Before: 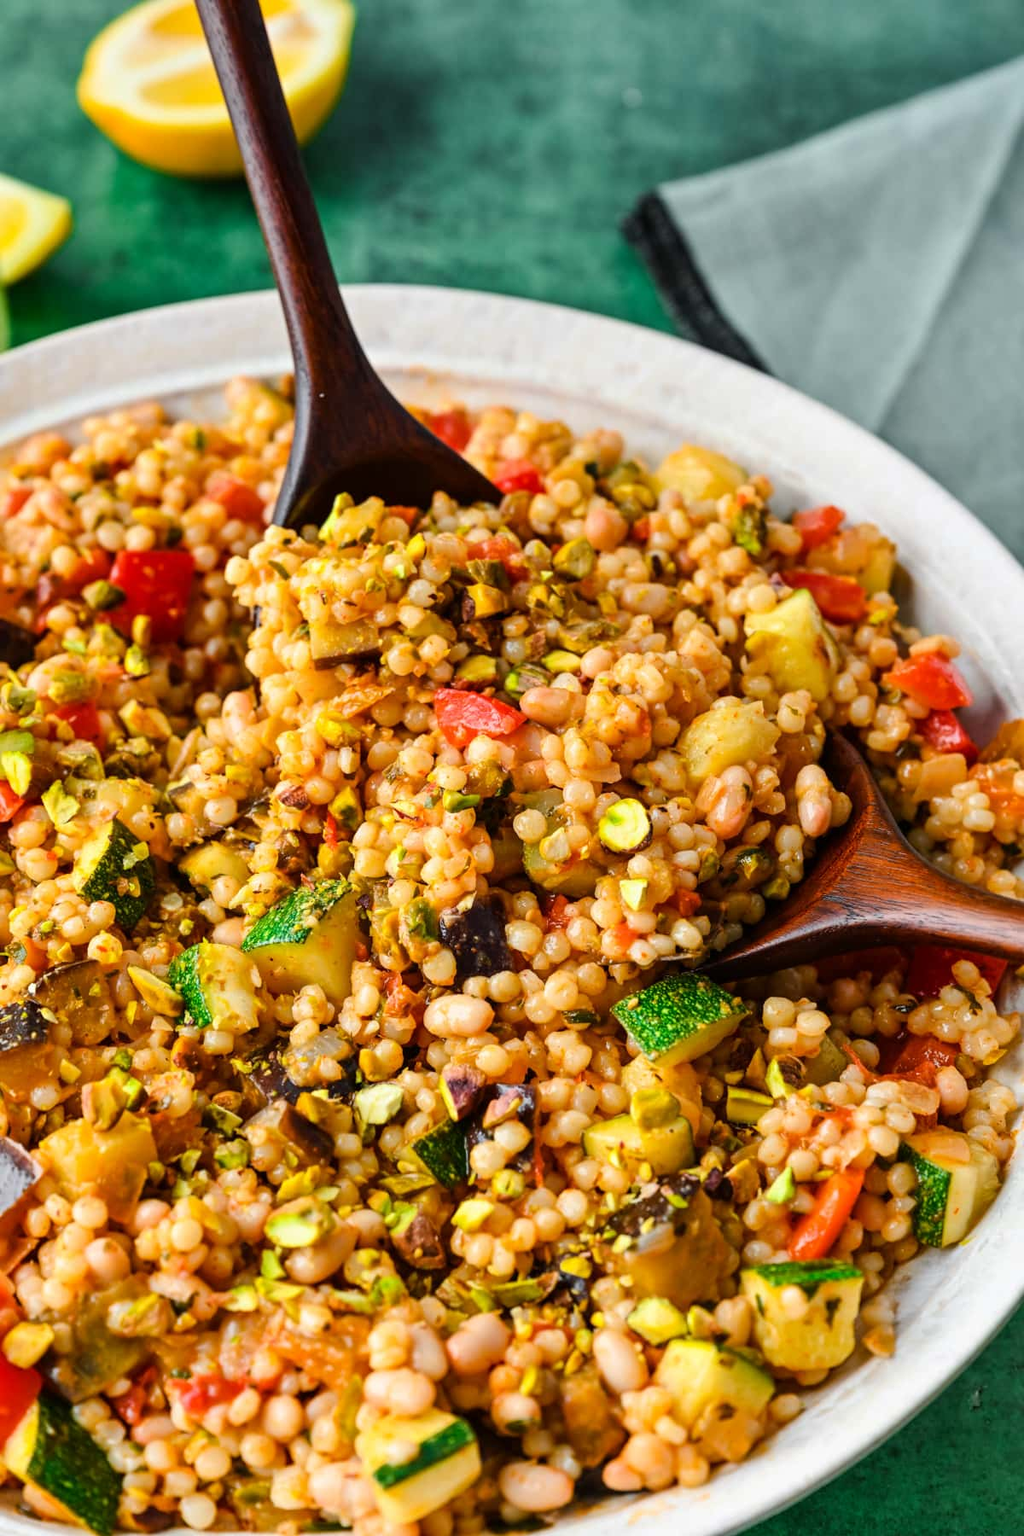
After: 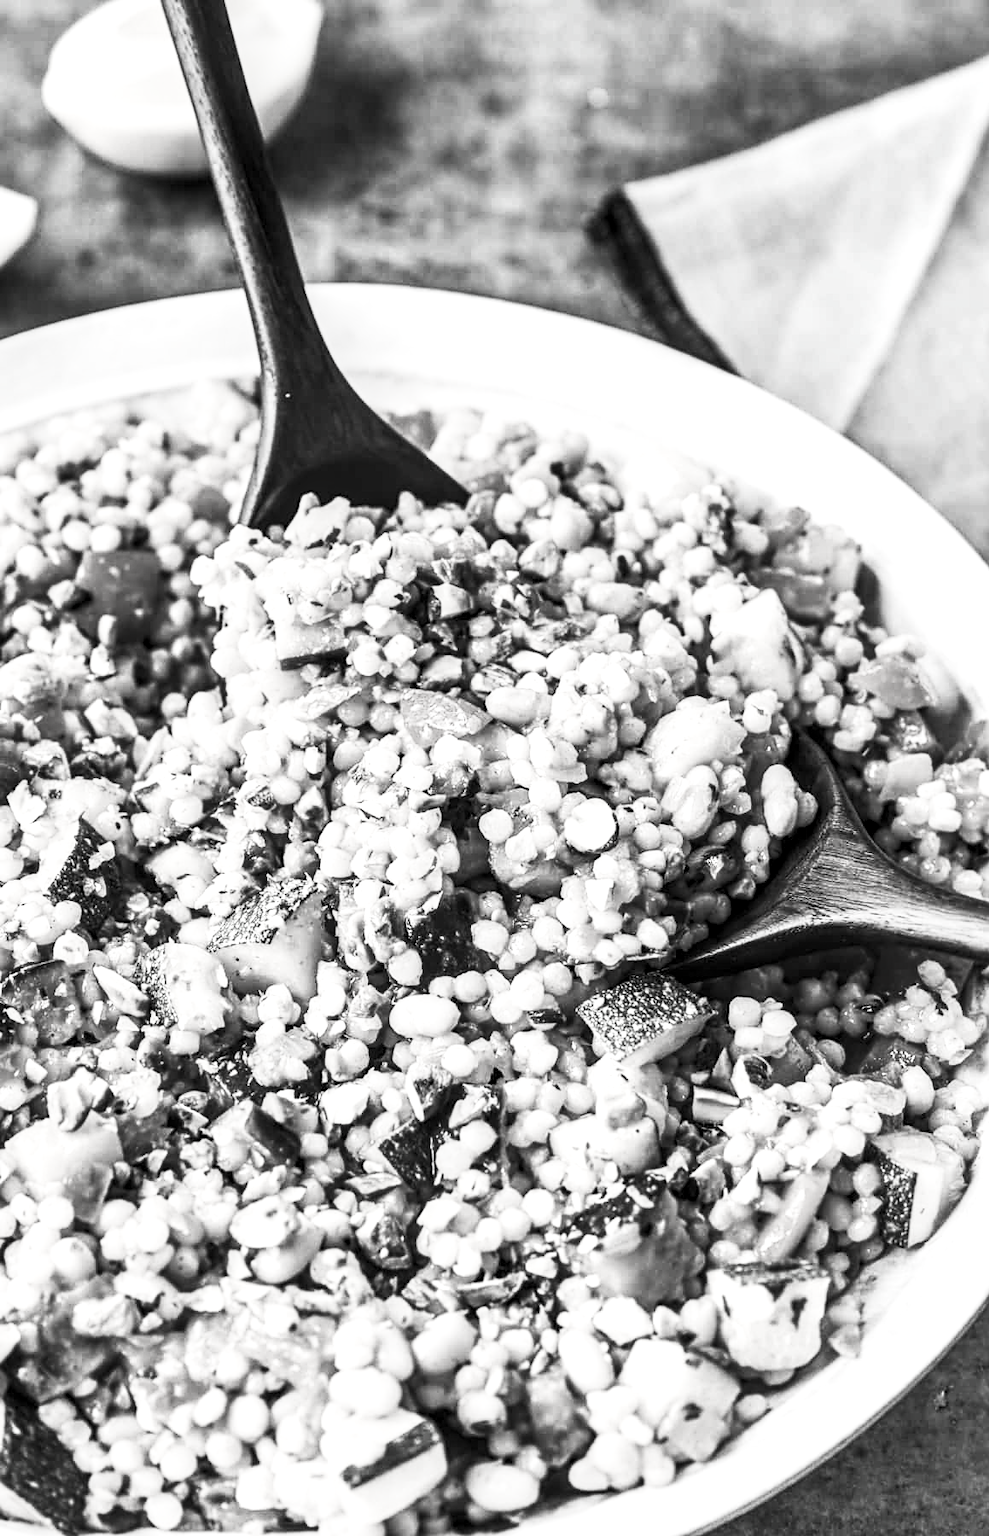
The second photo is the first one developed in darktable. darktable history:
contrast brightness saturation: contrast 0.537, brightness 0.475, saturation -0.991
sharpen: amount 0.214
crop and rotate: left 3.393%
local contrast: highlights 57%, detail 145%
